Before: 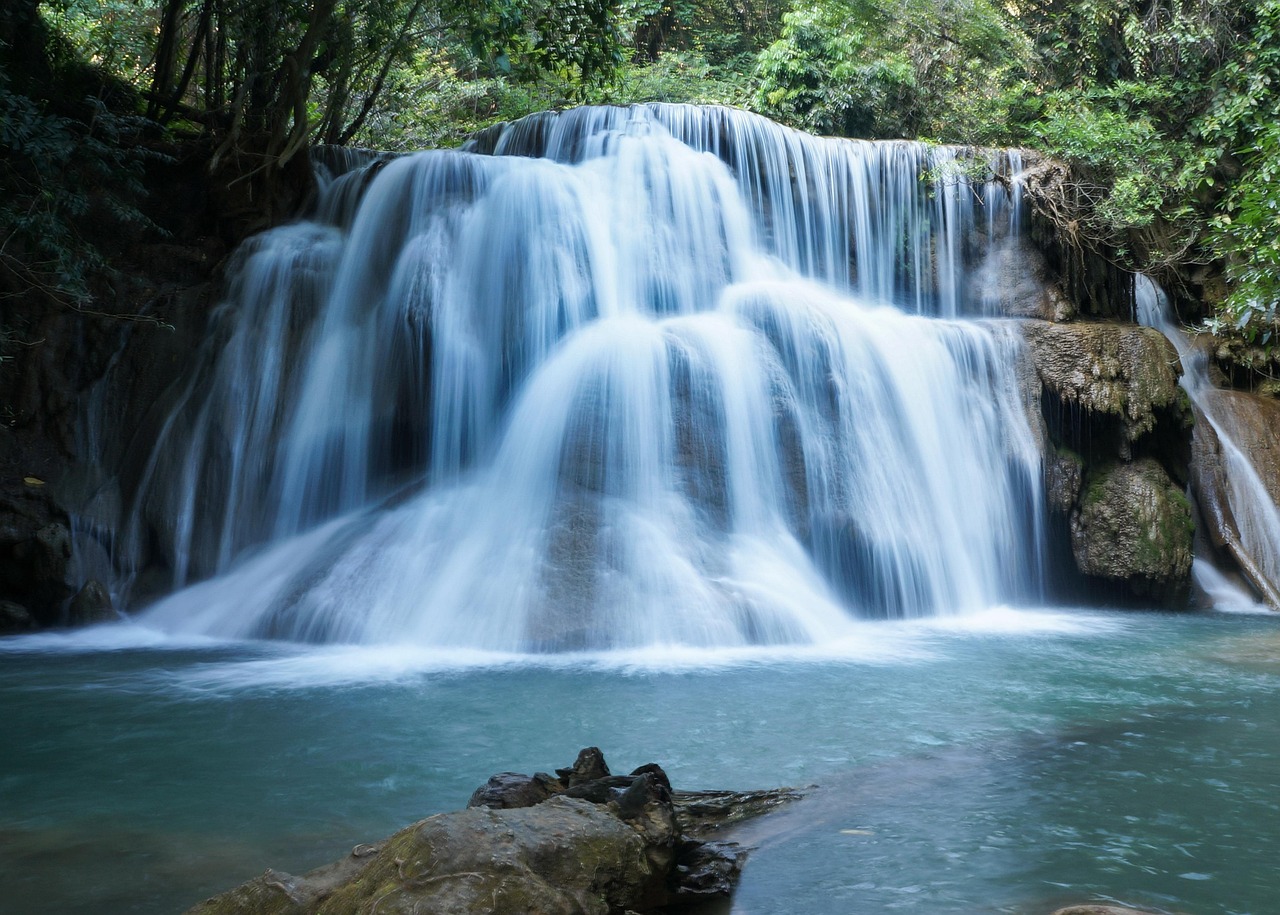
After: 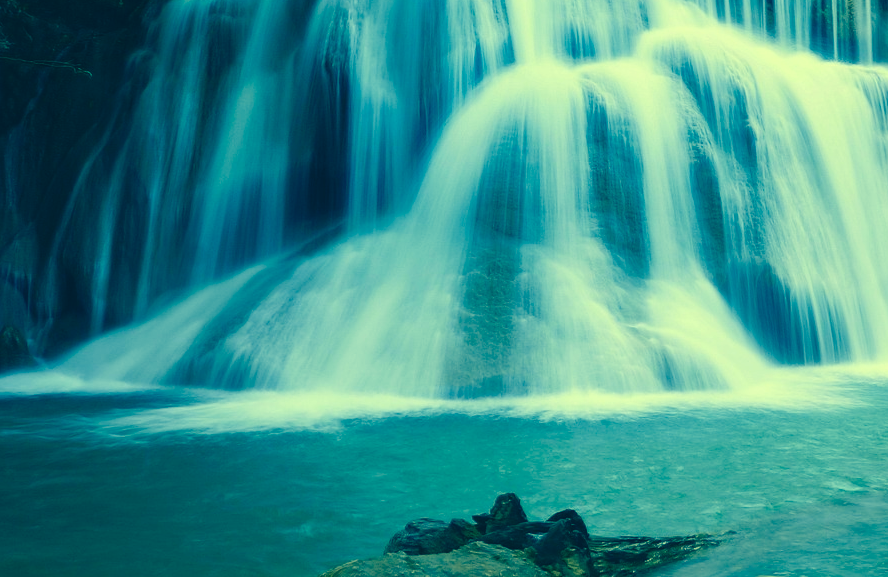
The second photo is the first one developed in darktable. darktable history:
contrast brightness saturation: contrast 0.077, saturation 0.021
crop: left 6.53%, top 27.841%, right 23.917%, bottom 9.077%
color correction: highlights a* -15.81, highlights b* 39.85, shadows a* -39.25, shadows b* -26.36
